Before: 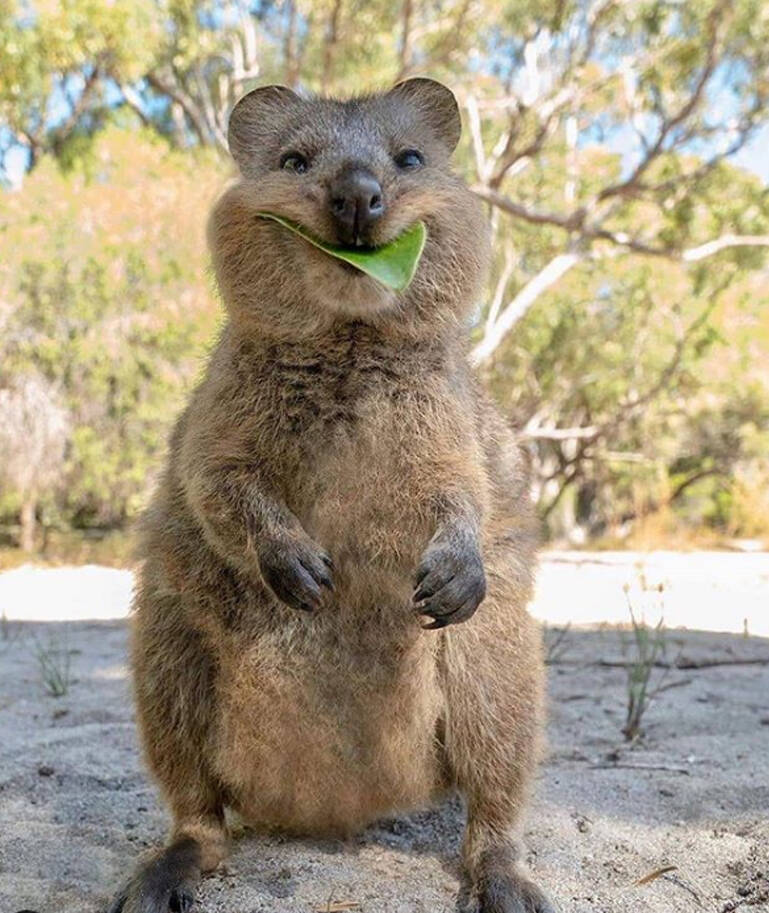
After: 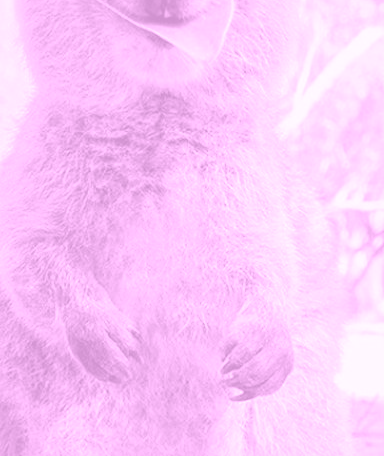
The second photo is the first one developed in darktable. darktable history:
colorize: hue 331.2°, saturation 75%, source mix 30.28%, lightness 70.52%, version 1
crop: left 25%, top 25%, right 25%, bottom 25%
exposure: exposure 0.785 EV, compensate highlight preservation false
